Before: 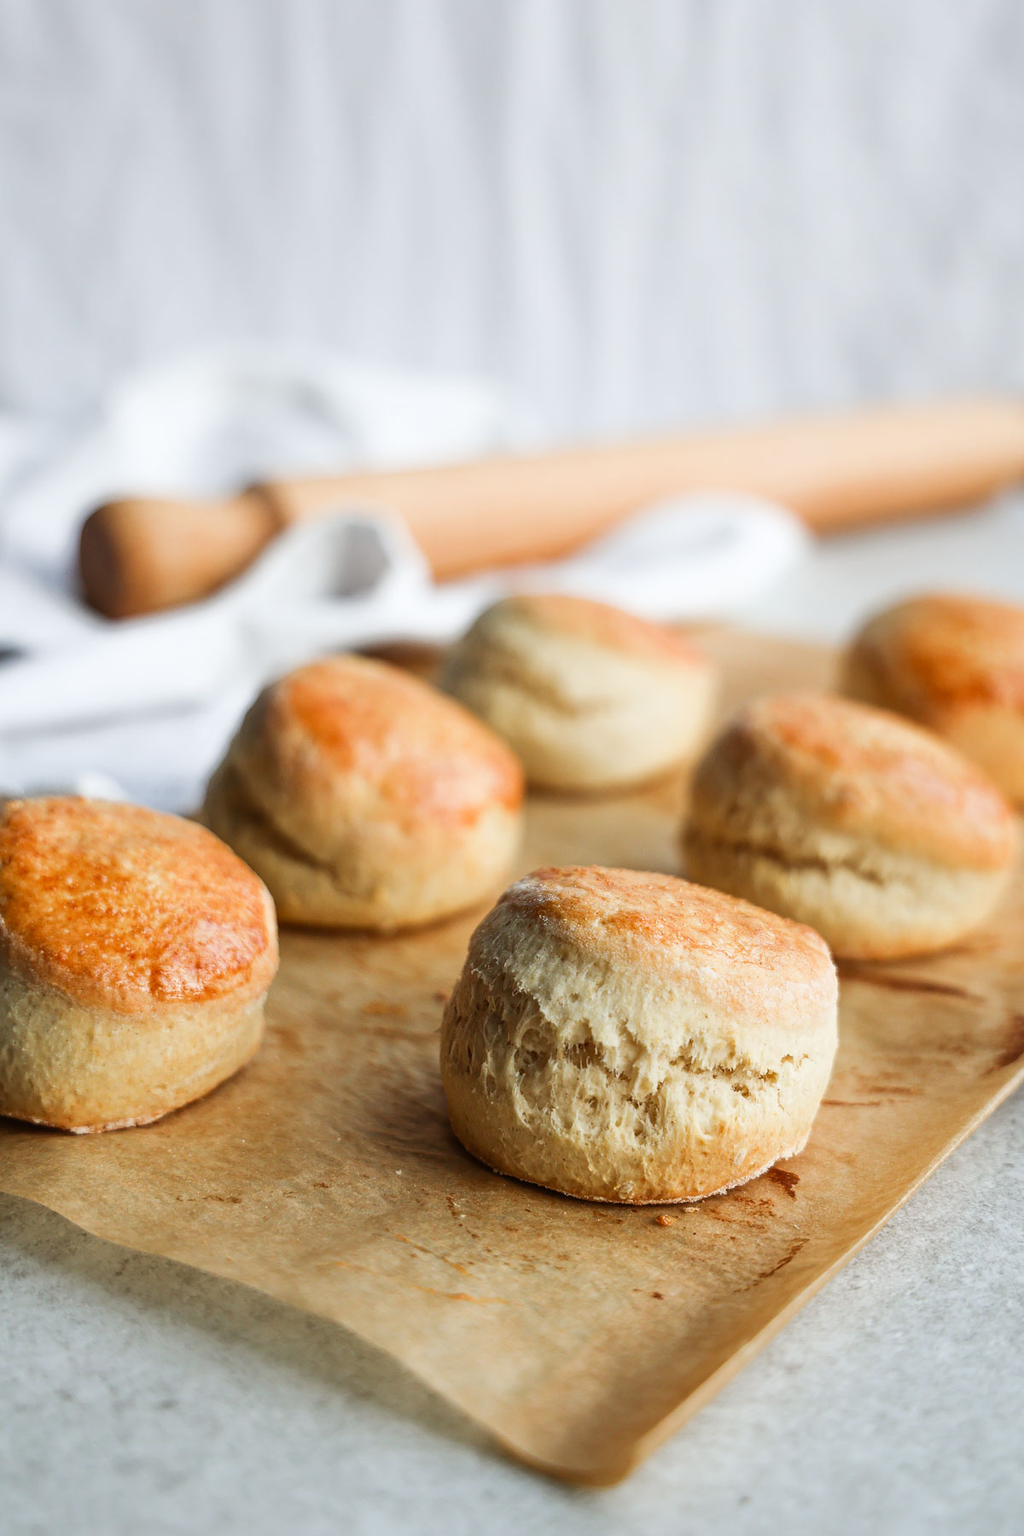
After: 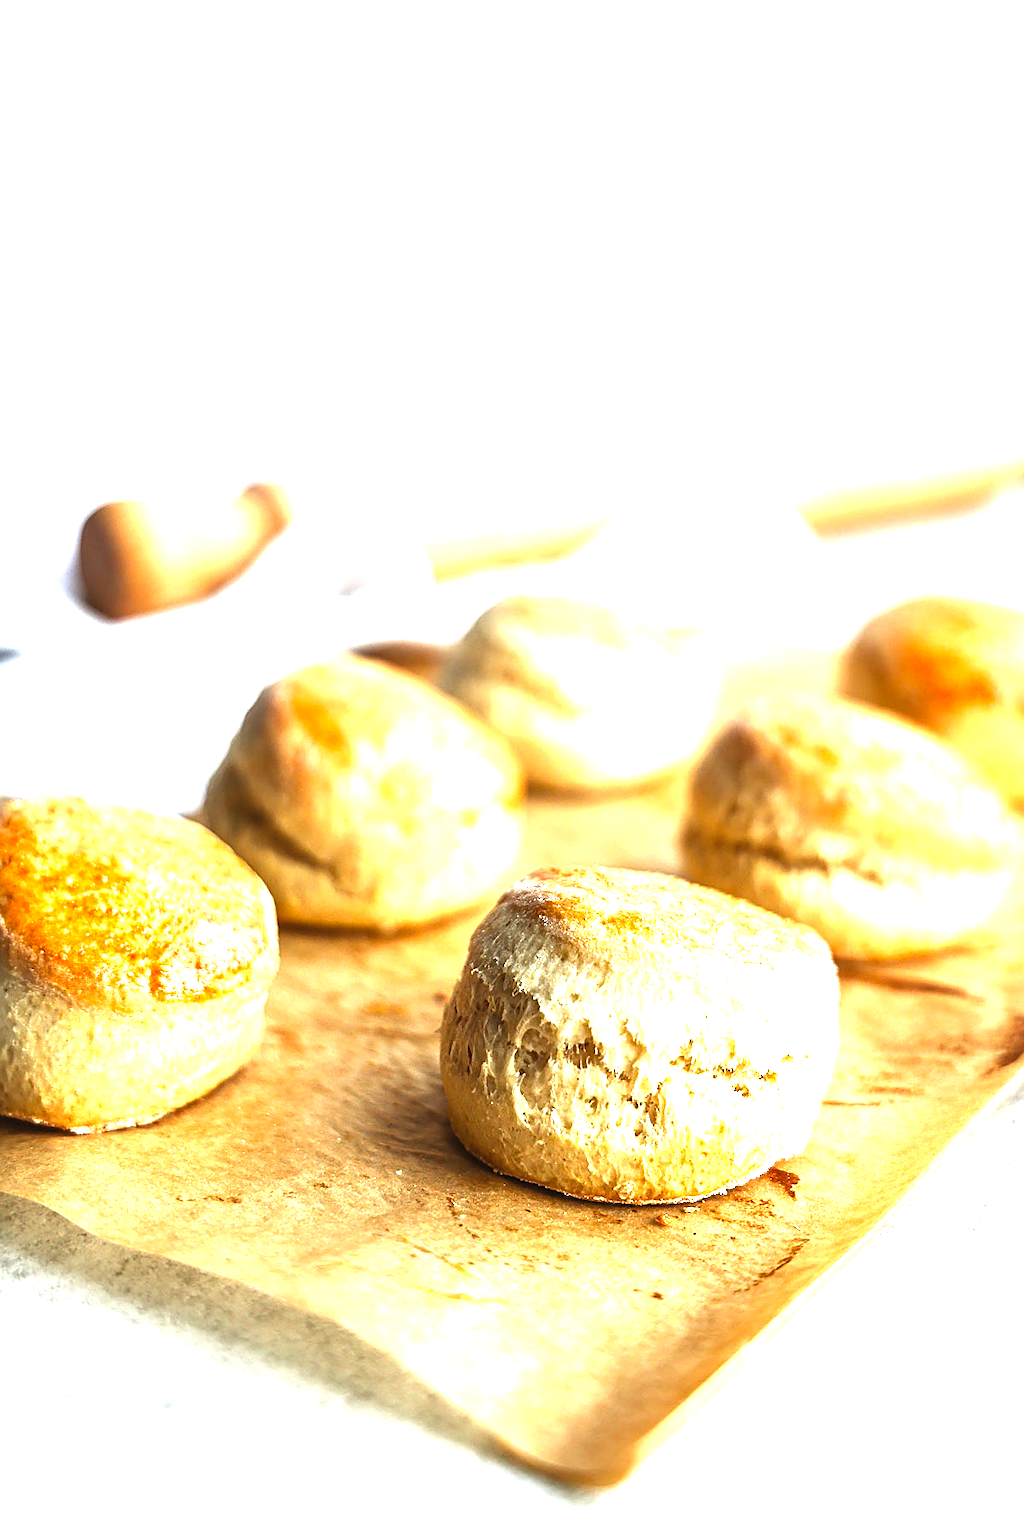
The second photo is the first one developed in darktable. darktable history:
color balance rgb: linear chroma grading › global chroma 10%, global vibrance 10%, contrast 15%, saturation formula JzAzBz (2021)
exposure: black level correction -0.002, exposure 1.35 EV, compensate highlight preservation false
local contrast: mode bilateral grid, contrast 100, coarseness 100, detail 108%, midtone range 0.2
sharpen: on, module defaults
